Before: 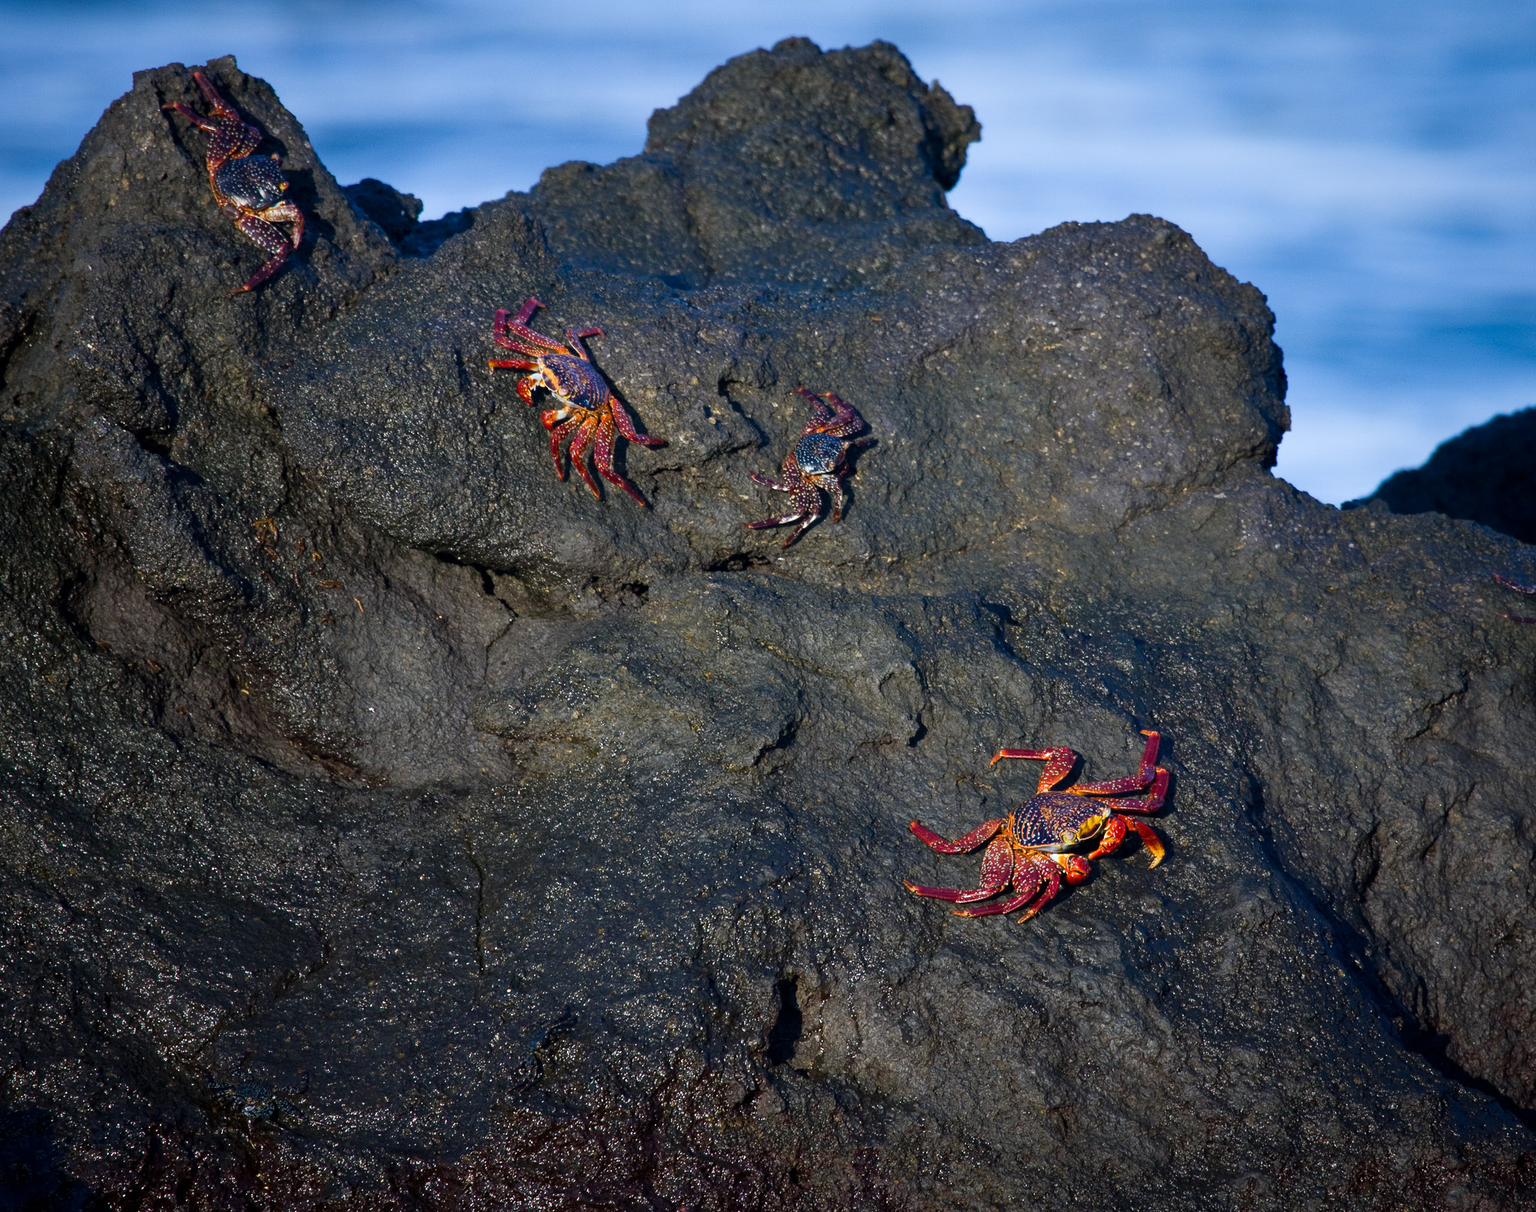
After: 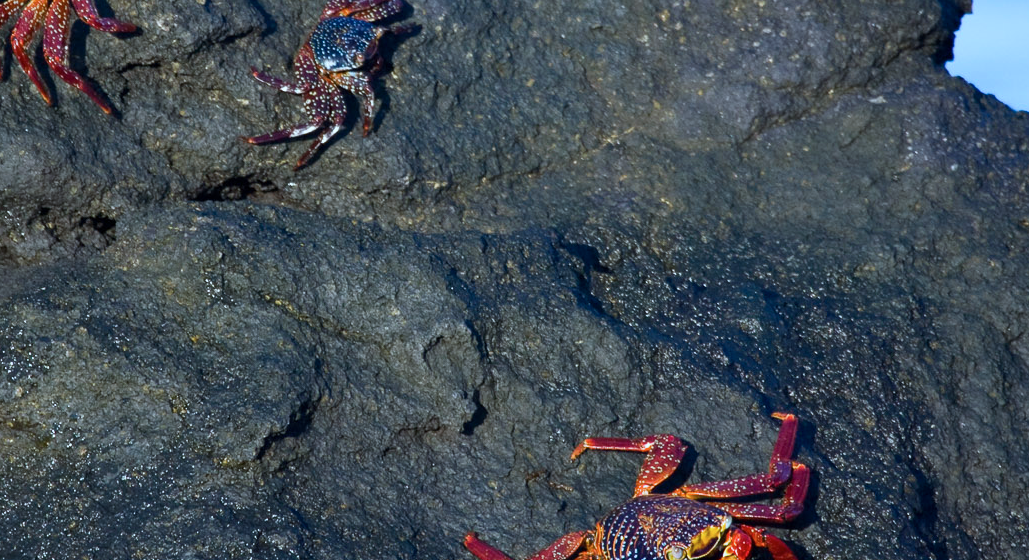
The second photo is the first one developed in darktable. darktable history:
color calibration: illuminant F (fluorescent), F source F9 (Cool White Deluxe 4150 K) – high CRI, x 0.374, y 0.373, temperature 4158.34 K
crop: left 36.607%, top 34.735%, right 13.146%, bottom 30.611%
